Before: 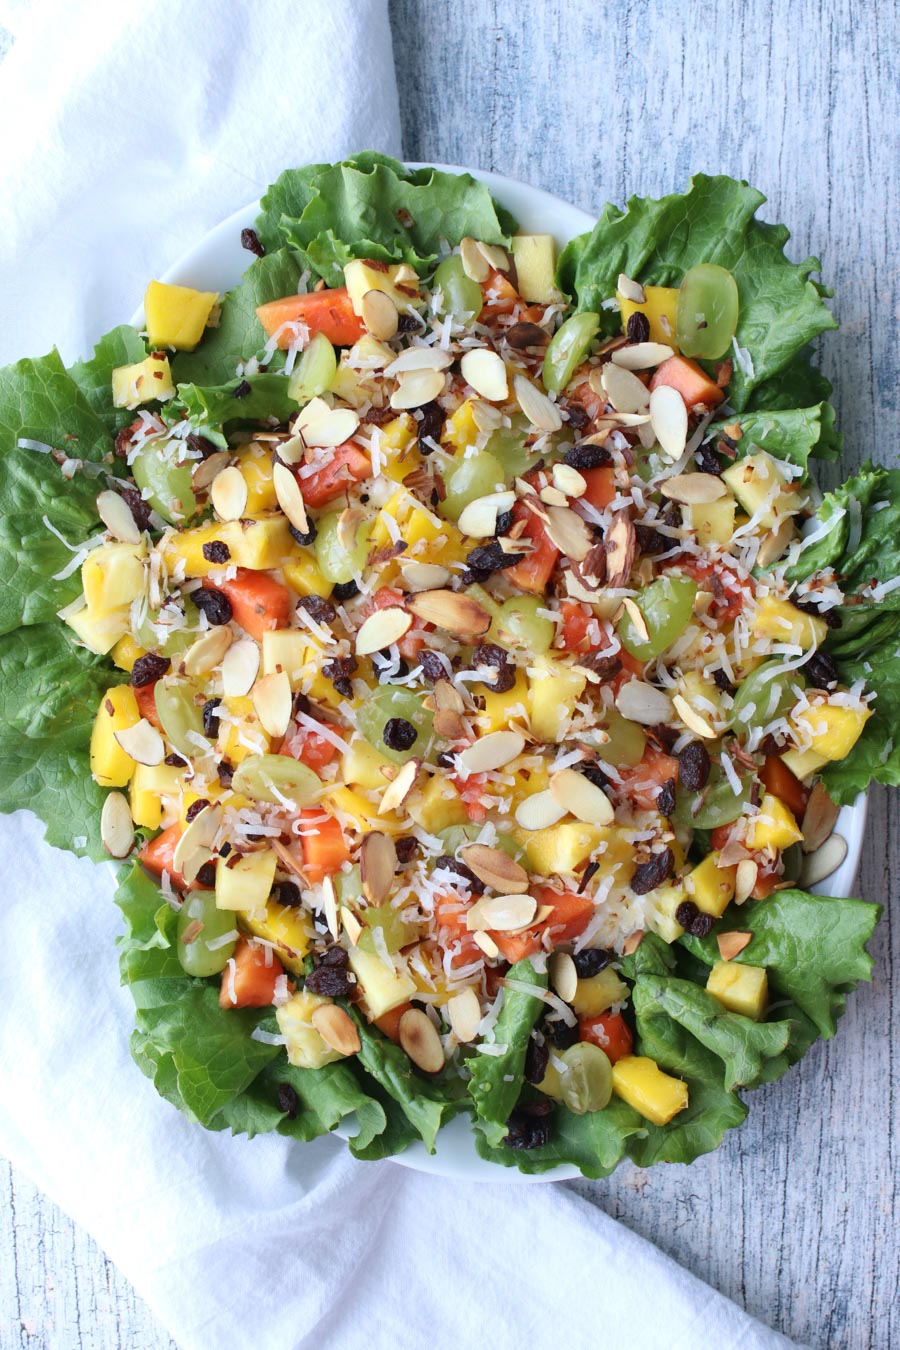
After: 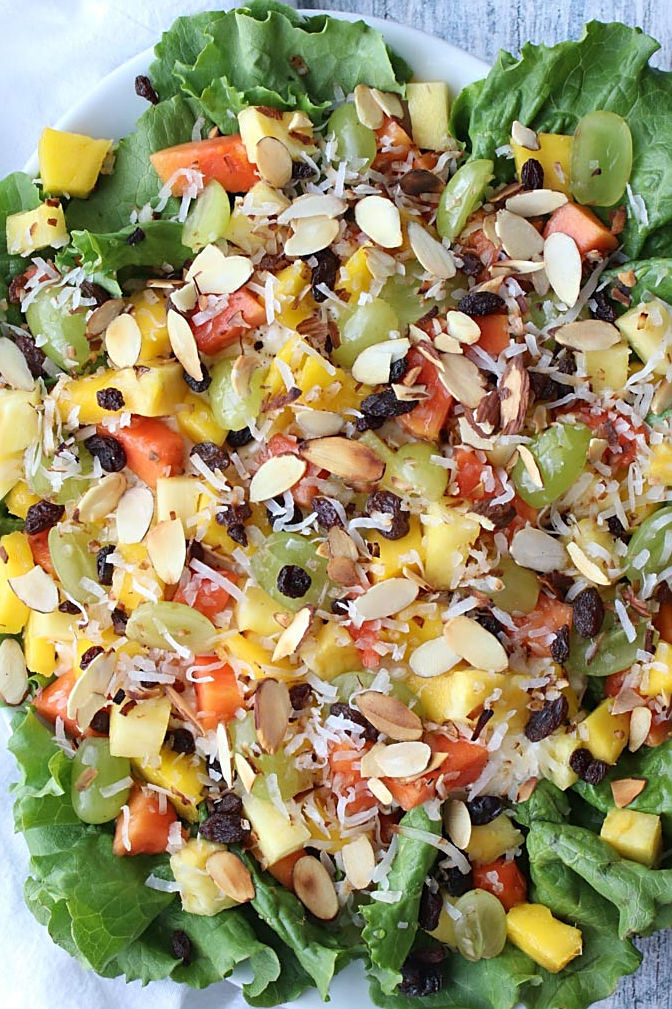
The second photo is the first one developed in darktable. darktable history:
sharpen: on, module defaults
crop and rotate: left 11.831%, top 11.346%, right 13.429%, bottom 13.899%
